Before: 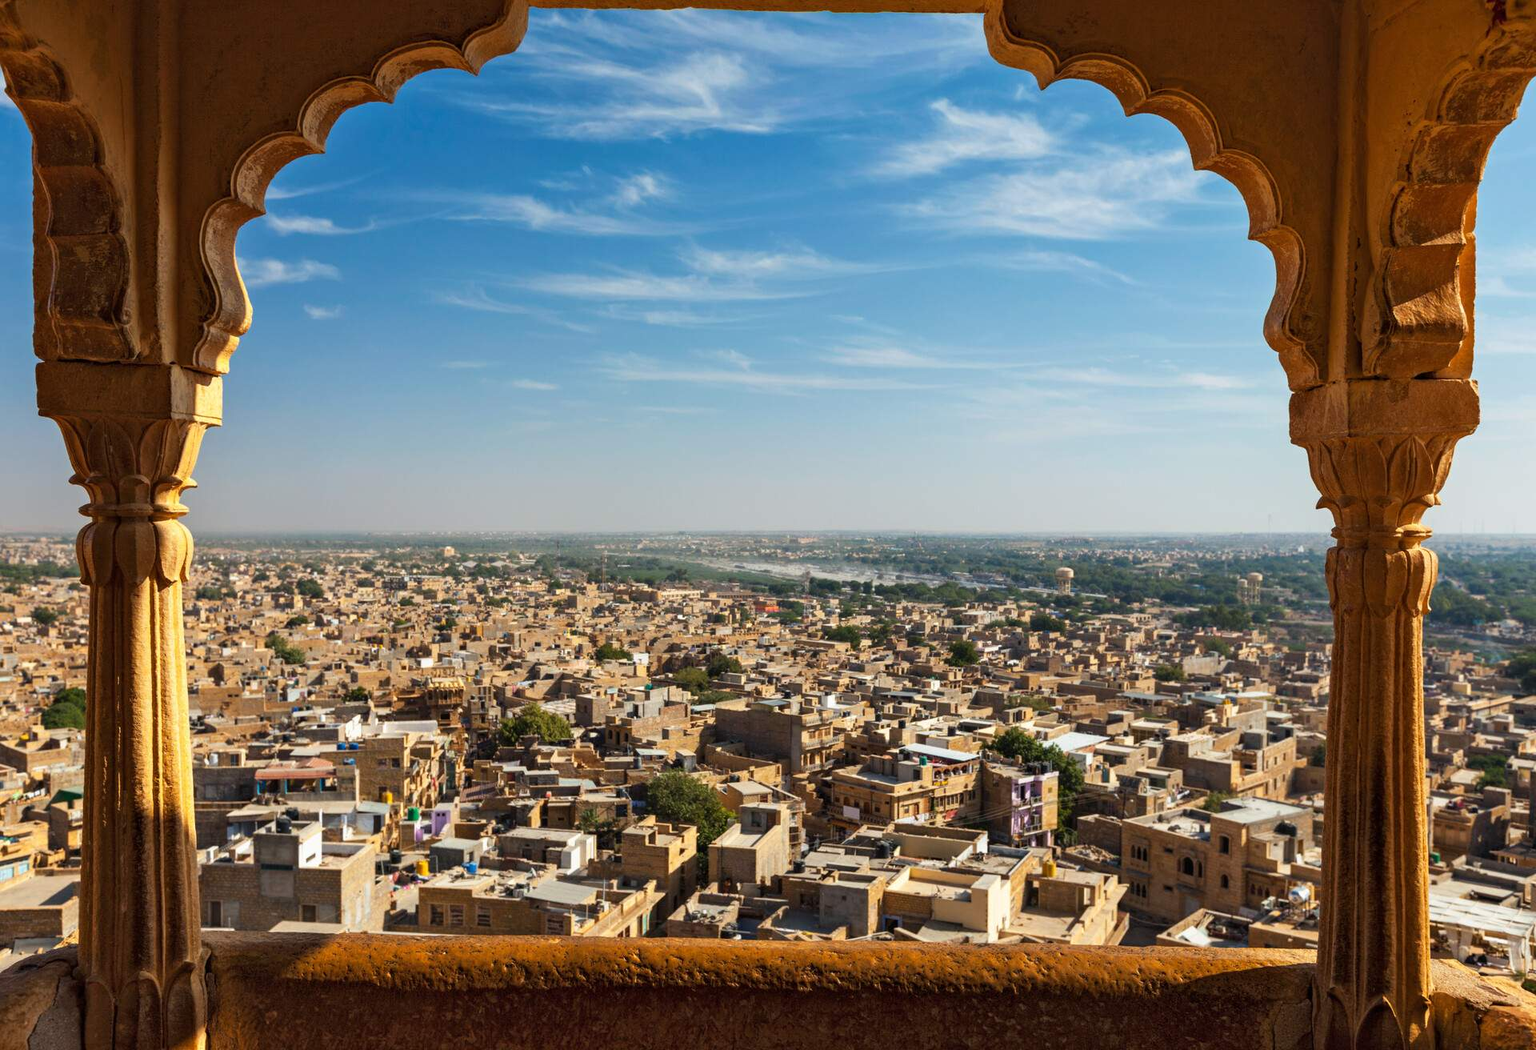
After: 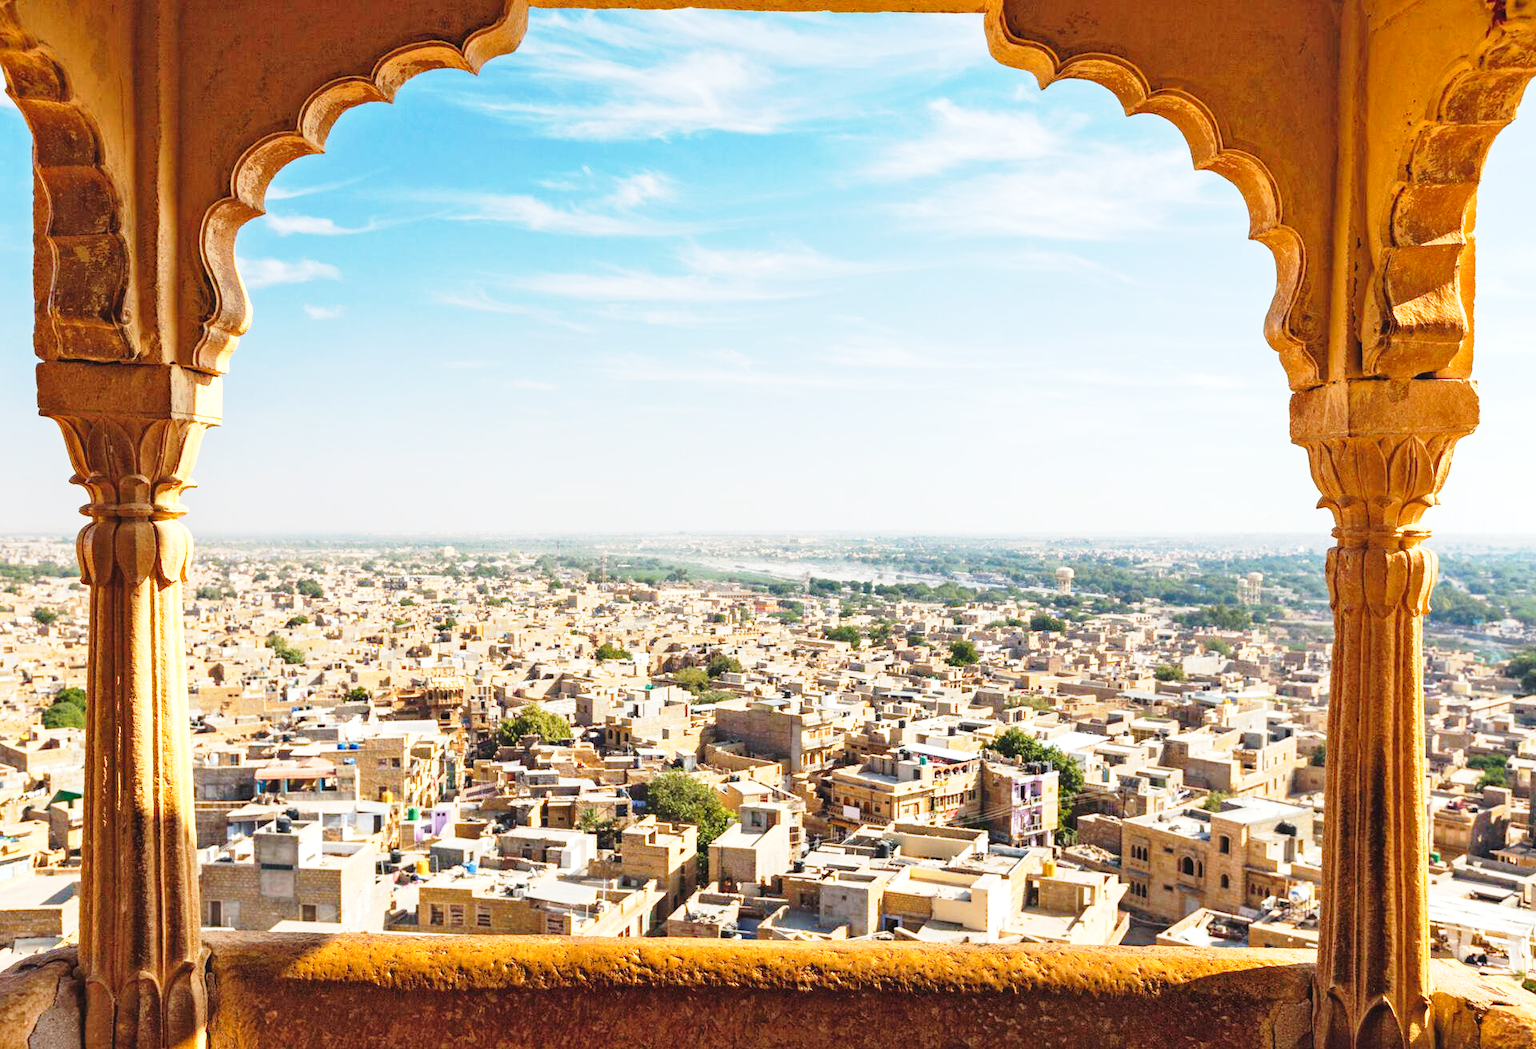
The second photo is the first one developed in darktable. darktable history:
base curve: curves: ch0 [(0, 0) (0.028, 0.03) (0.121, 0.232) (0.46, 0.748) (0.859, 0.968) (1, 1)], preserve colors none
exposure: exposure 1.205 EV, compensate highlight preservation false
contrast brightness saturation: contrast -0.091, saturation -0.095
